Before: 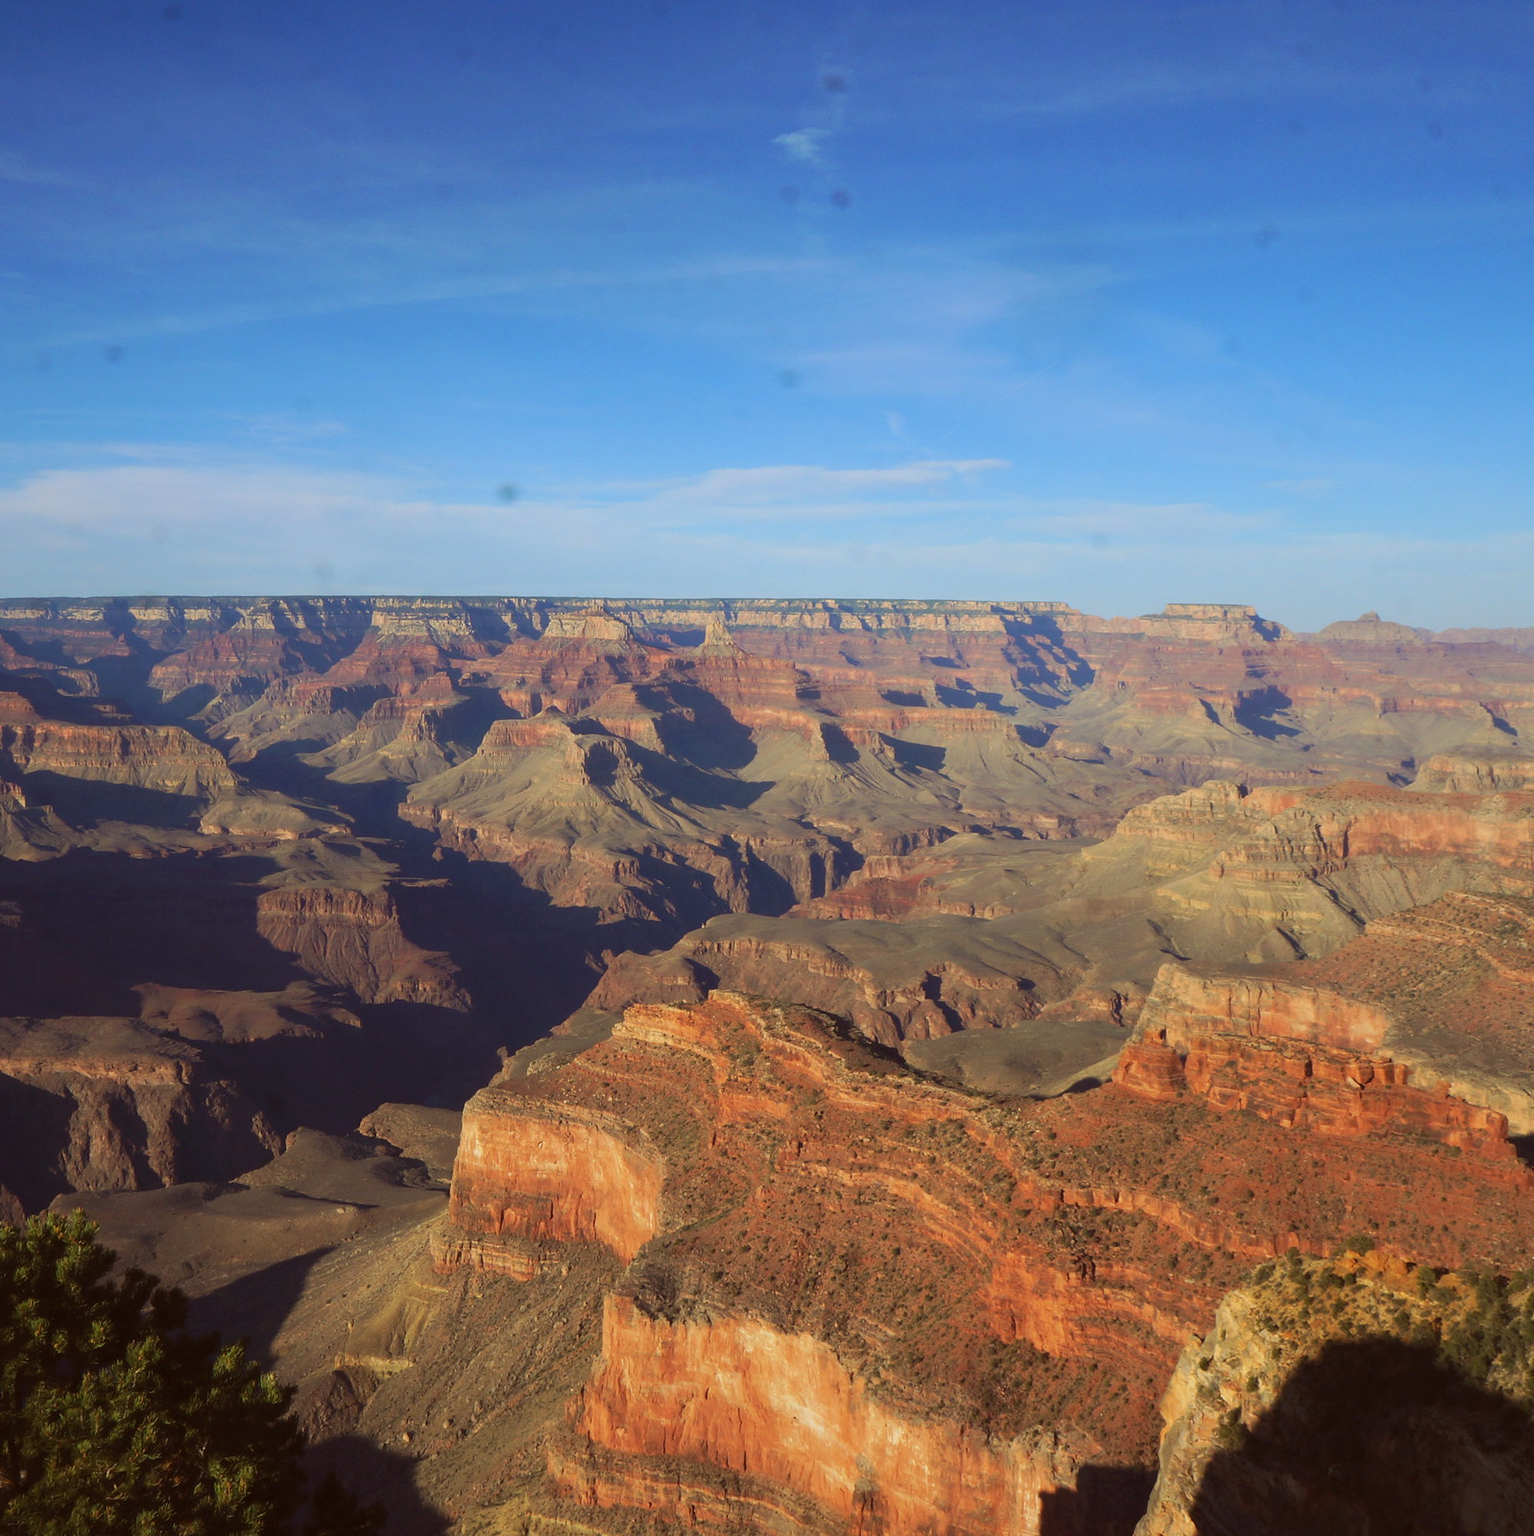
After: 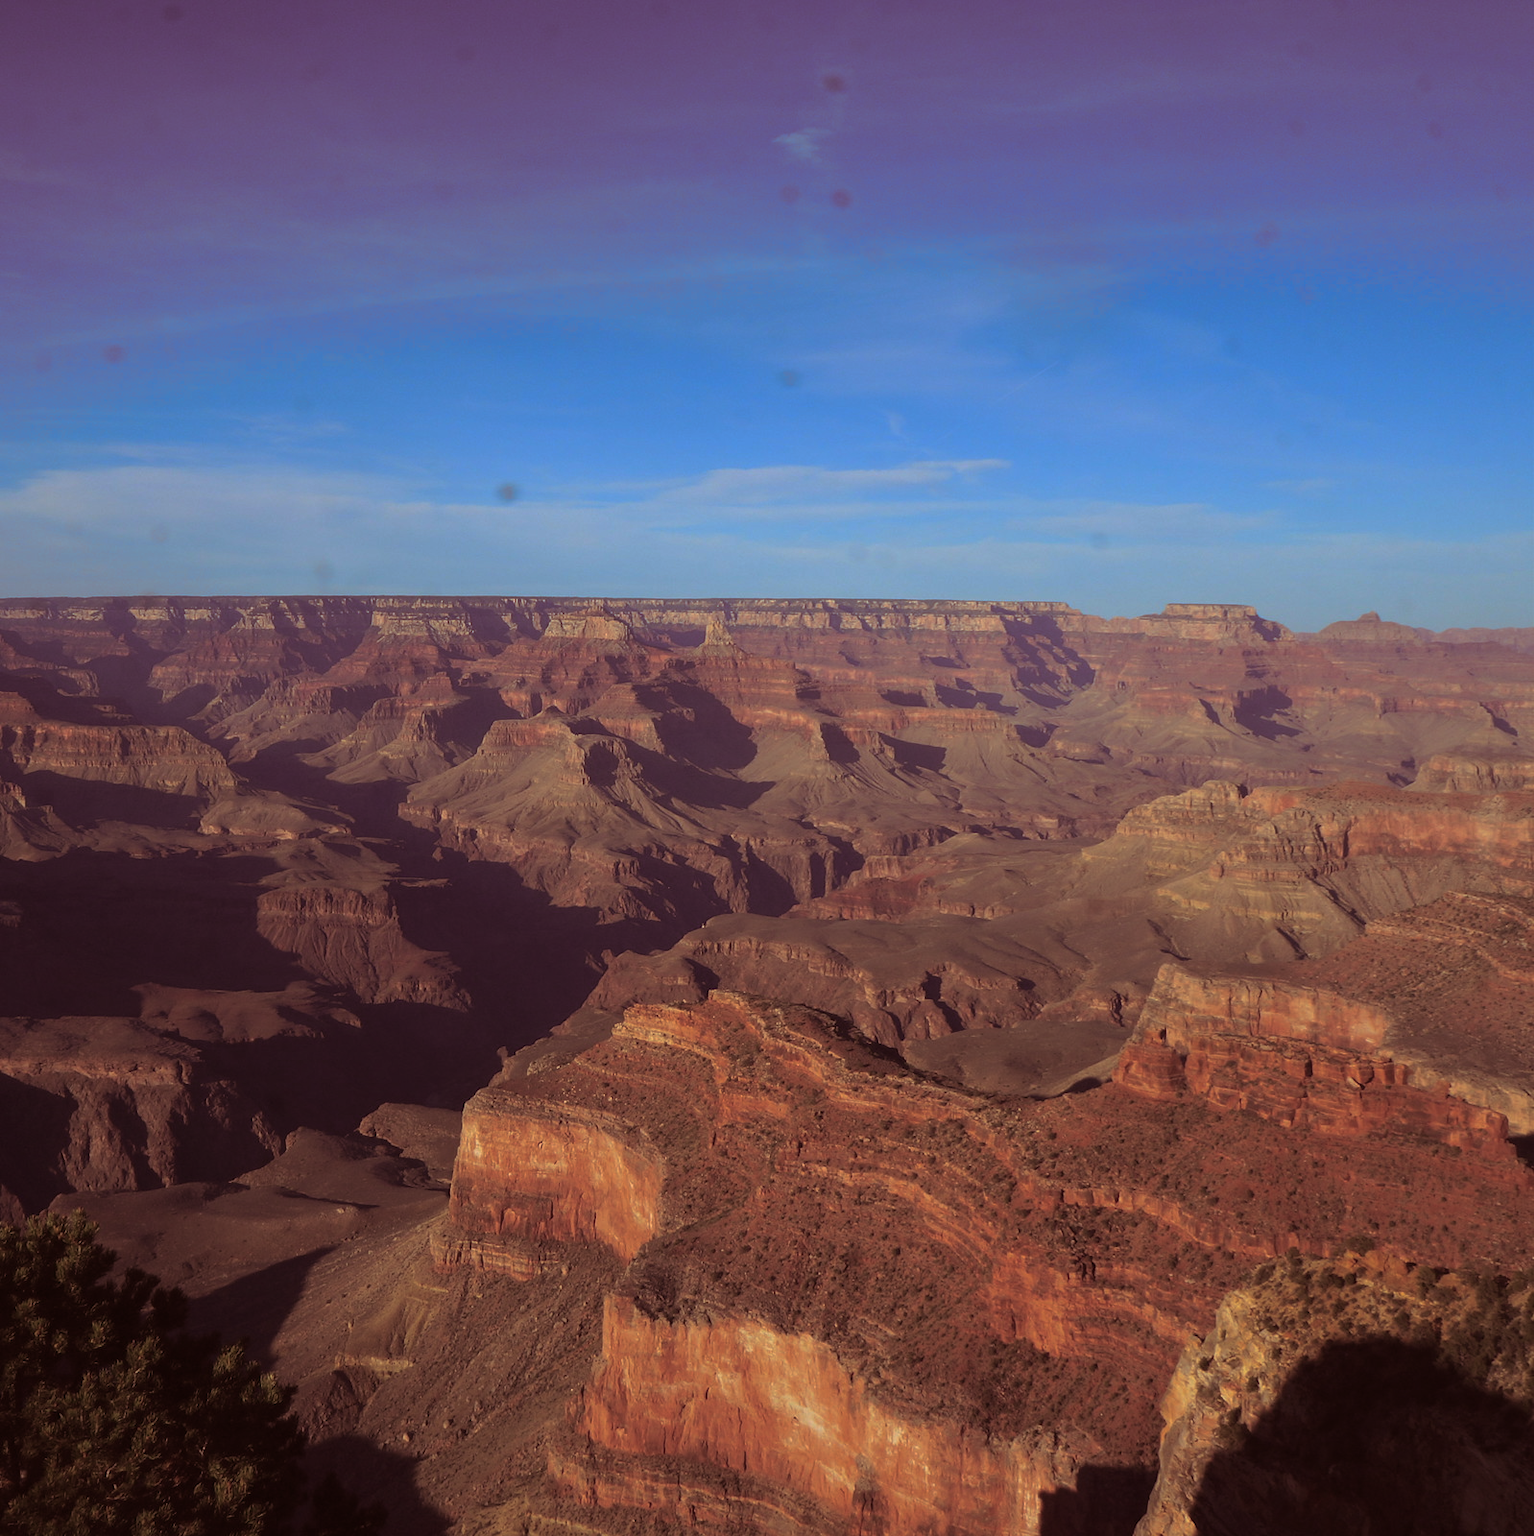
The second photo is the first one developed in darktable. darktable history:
split-toning: highlights › hue 298.8°, highlights › saturation 0.73, compress 41.76%
base curve: curves: ch0 [(0, 0) (0.595, 0.418) (1, 1)], preserve colors none
